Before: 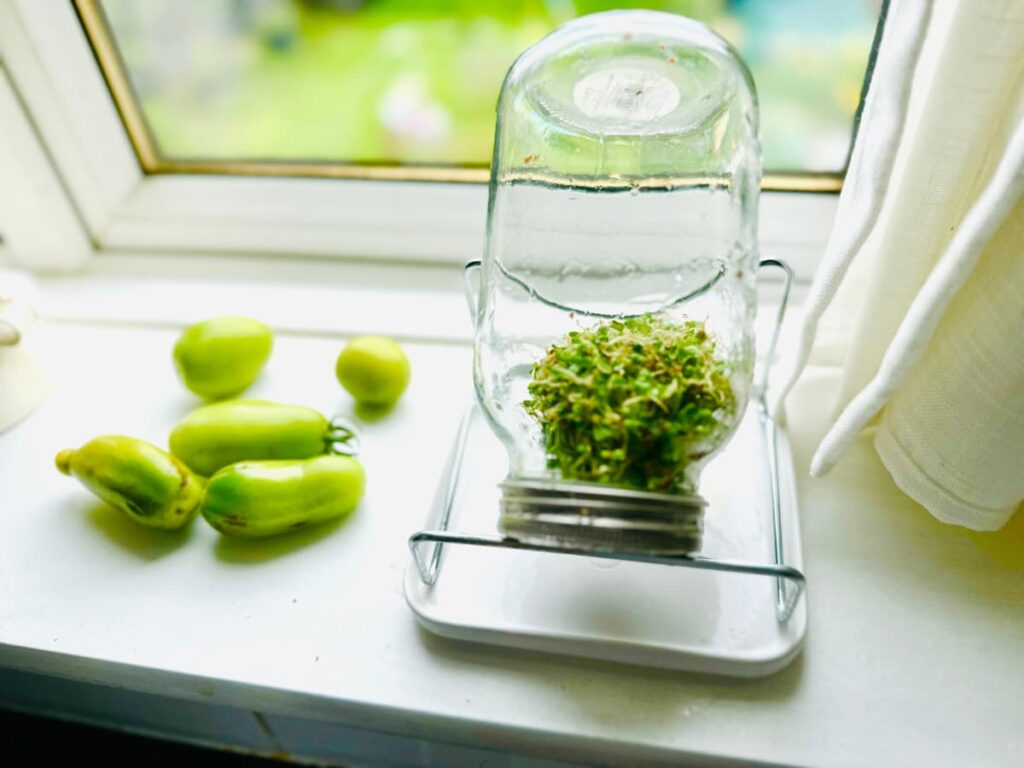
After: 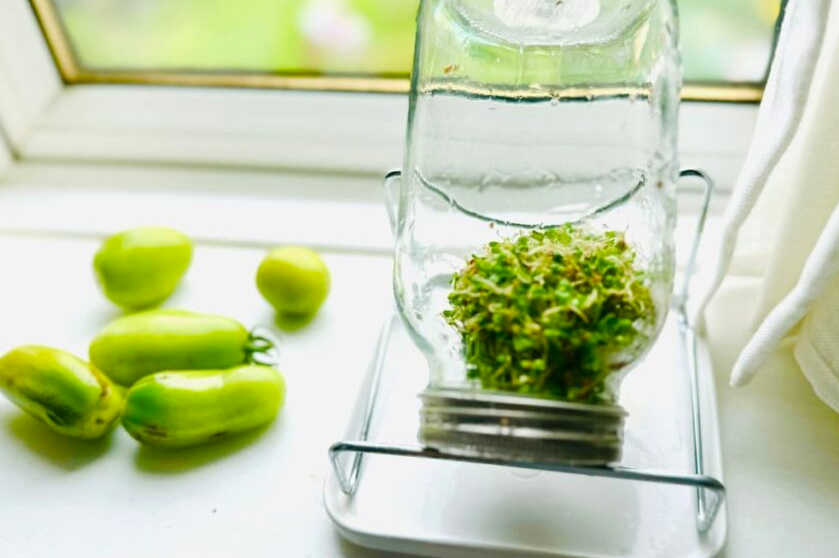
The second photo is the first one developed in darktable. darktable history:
contrast brightness saturation: contrast 0.04, saturation 0.07
crop: left 7.856%, top 11.836%, right 10.12%, bottom 15.387%
